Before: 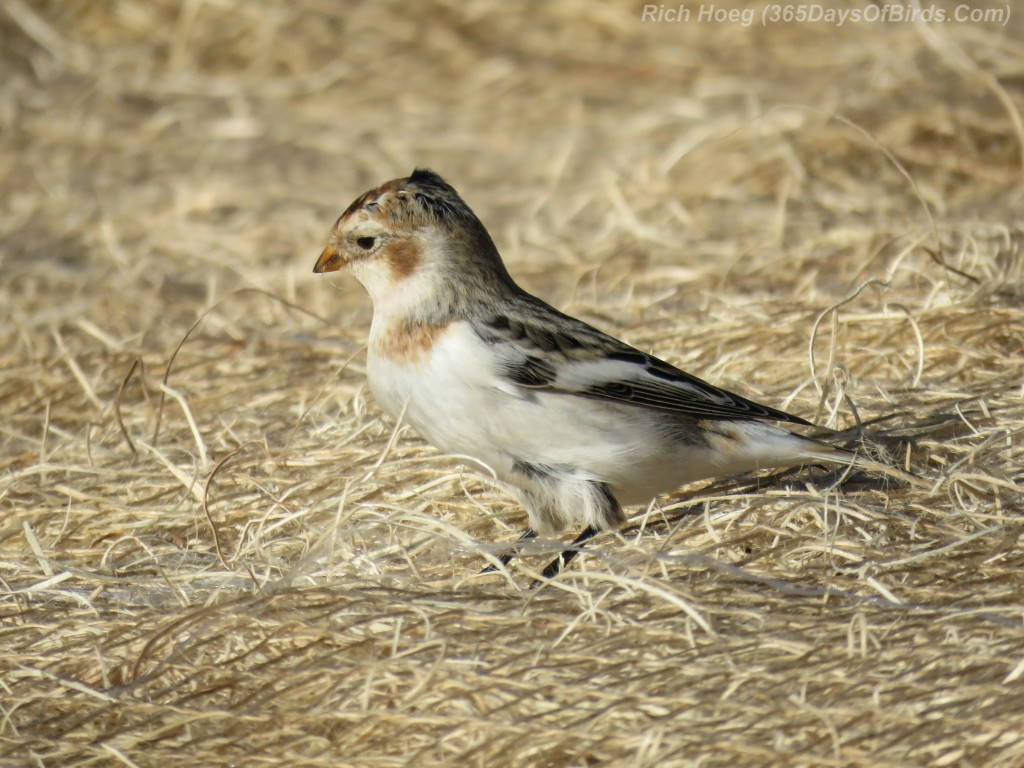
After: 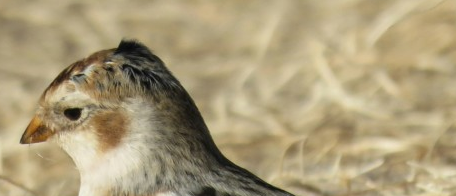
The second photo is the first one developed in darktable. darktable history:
crop: left 28.648%, top 16.824%, right 26.788%, bottom 57.633%
